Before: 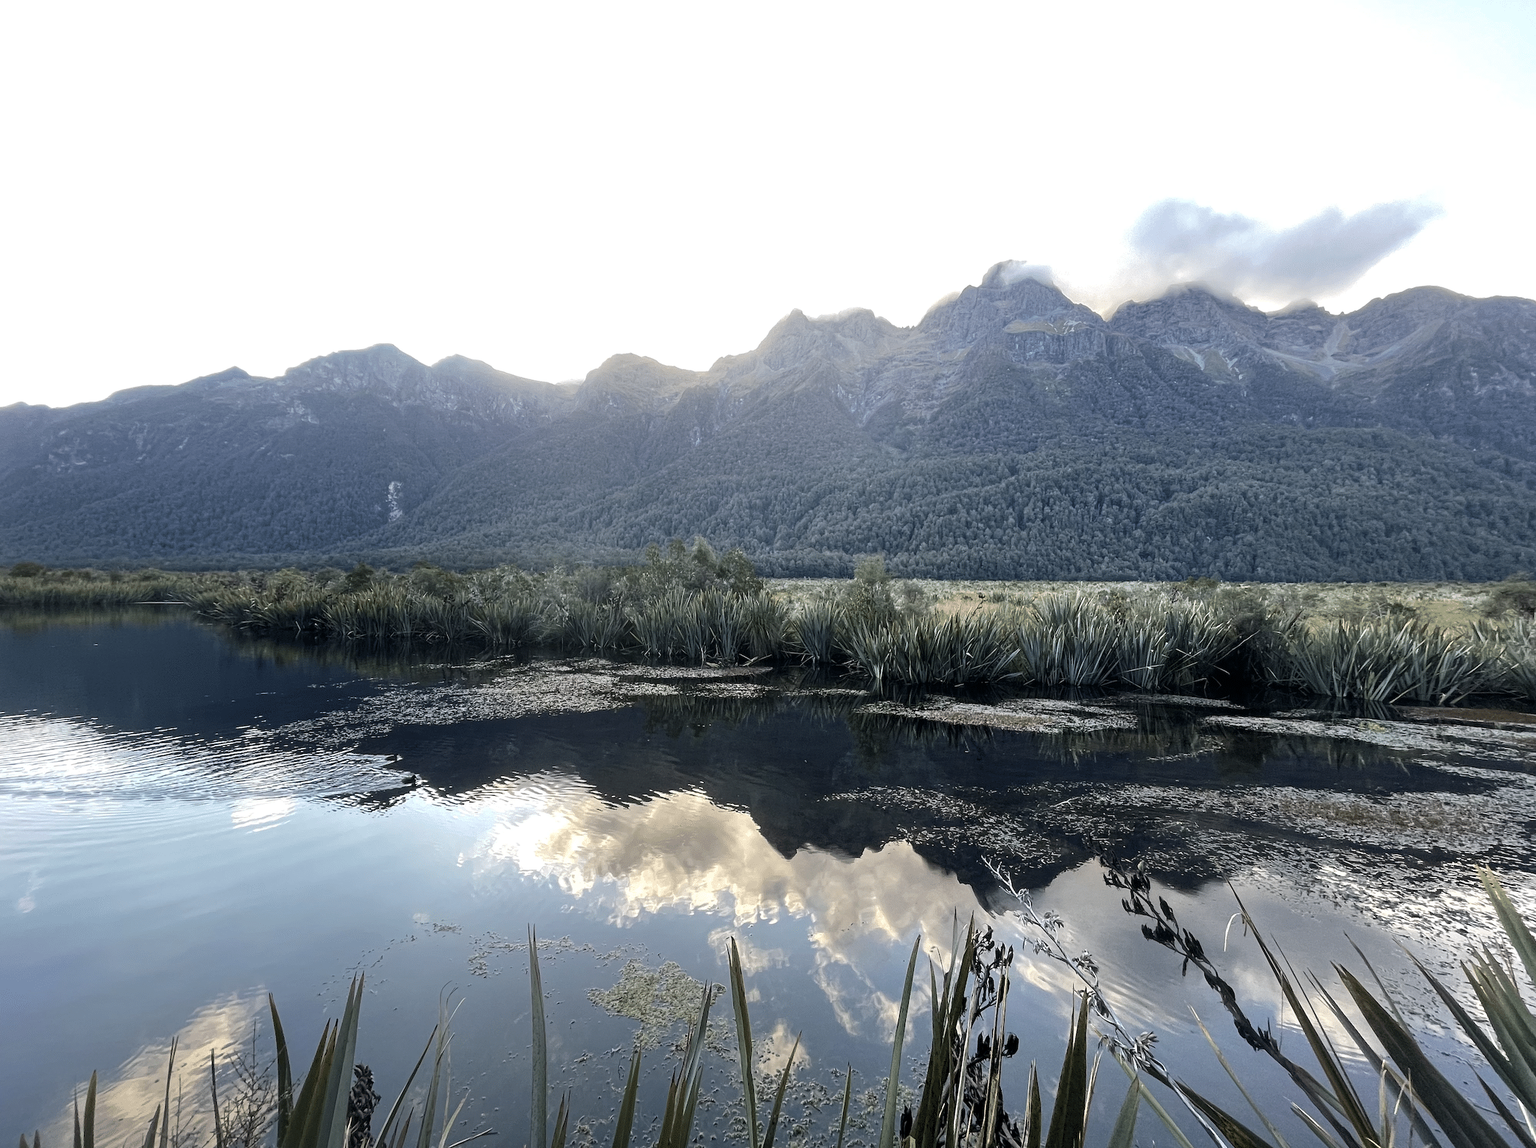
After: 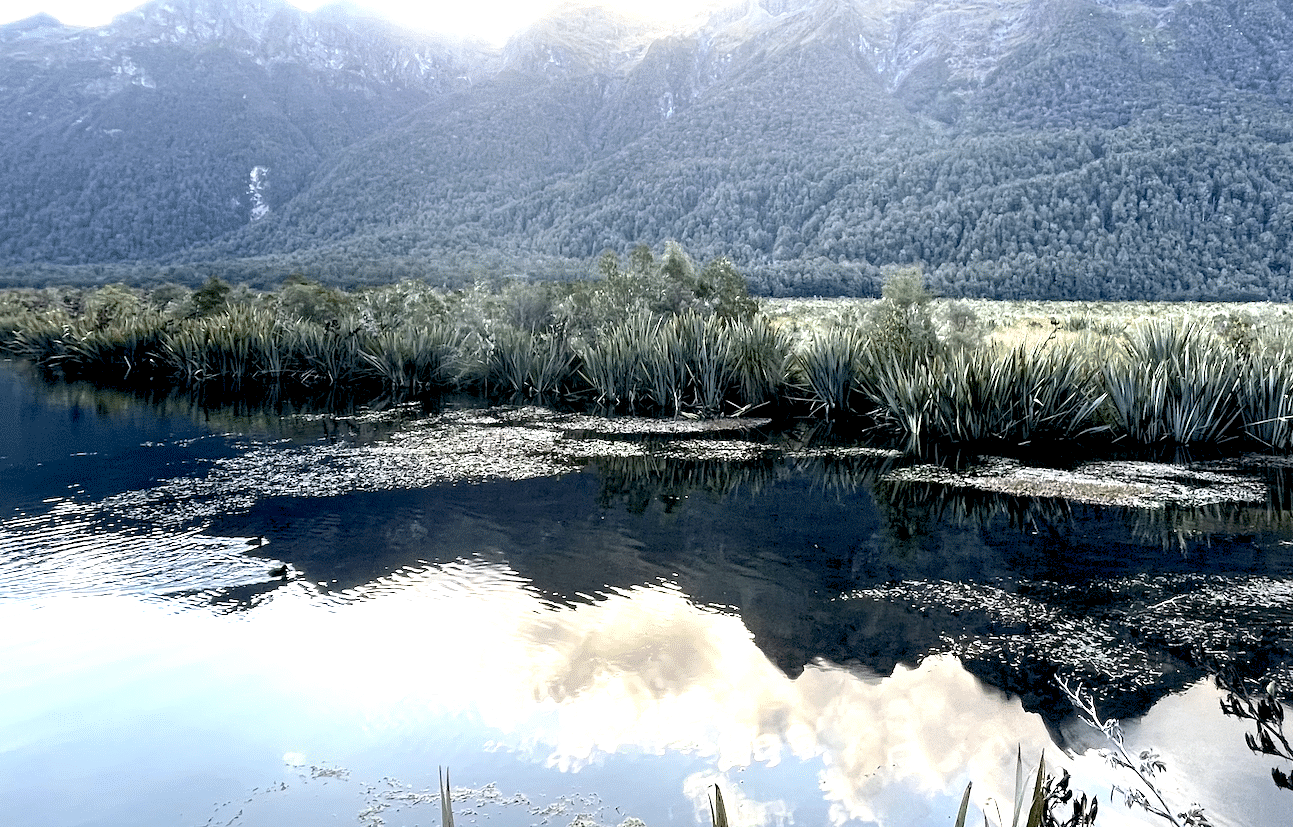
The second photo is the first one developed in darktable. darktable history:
crop: left 13.312%, top 31.28%, right 24.627%, bottom 15.582%
exposure: black level correction 0.011, exposure 1.088 EV, compensate exposure bias true, compensate highlight preservation false
